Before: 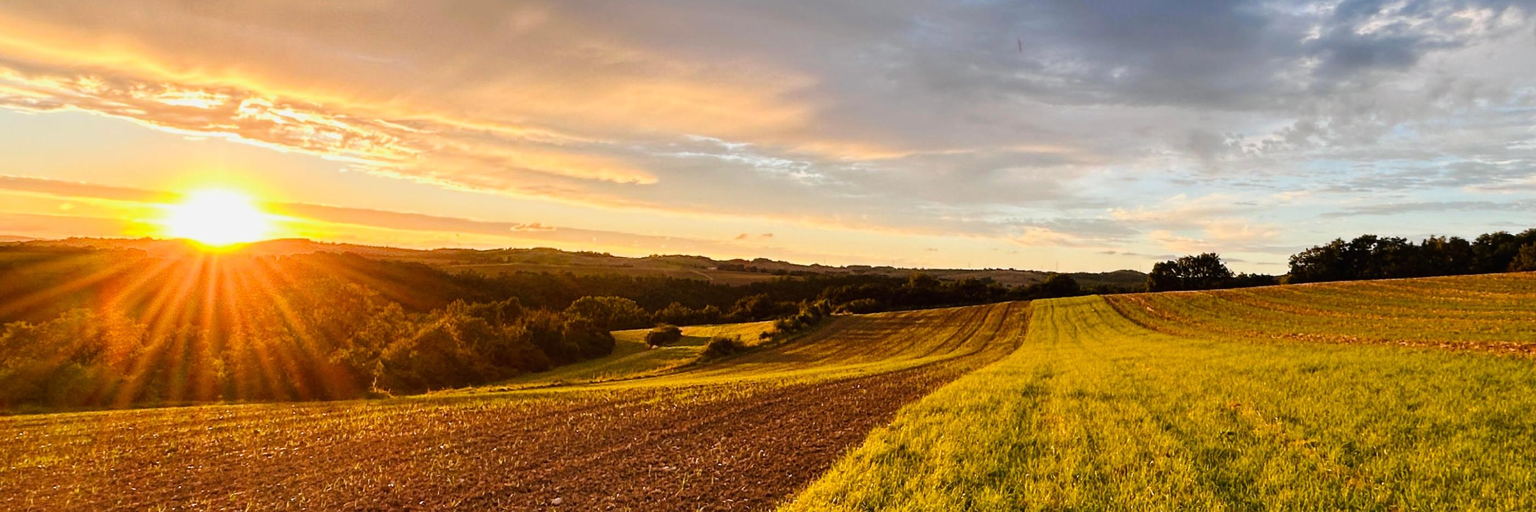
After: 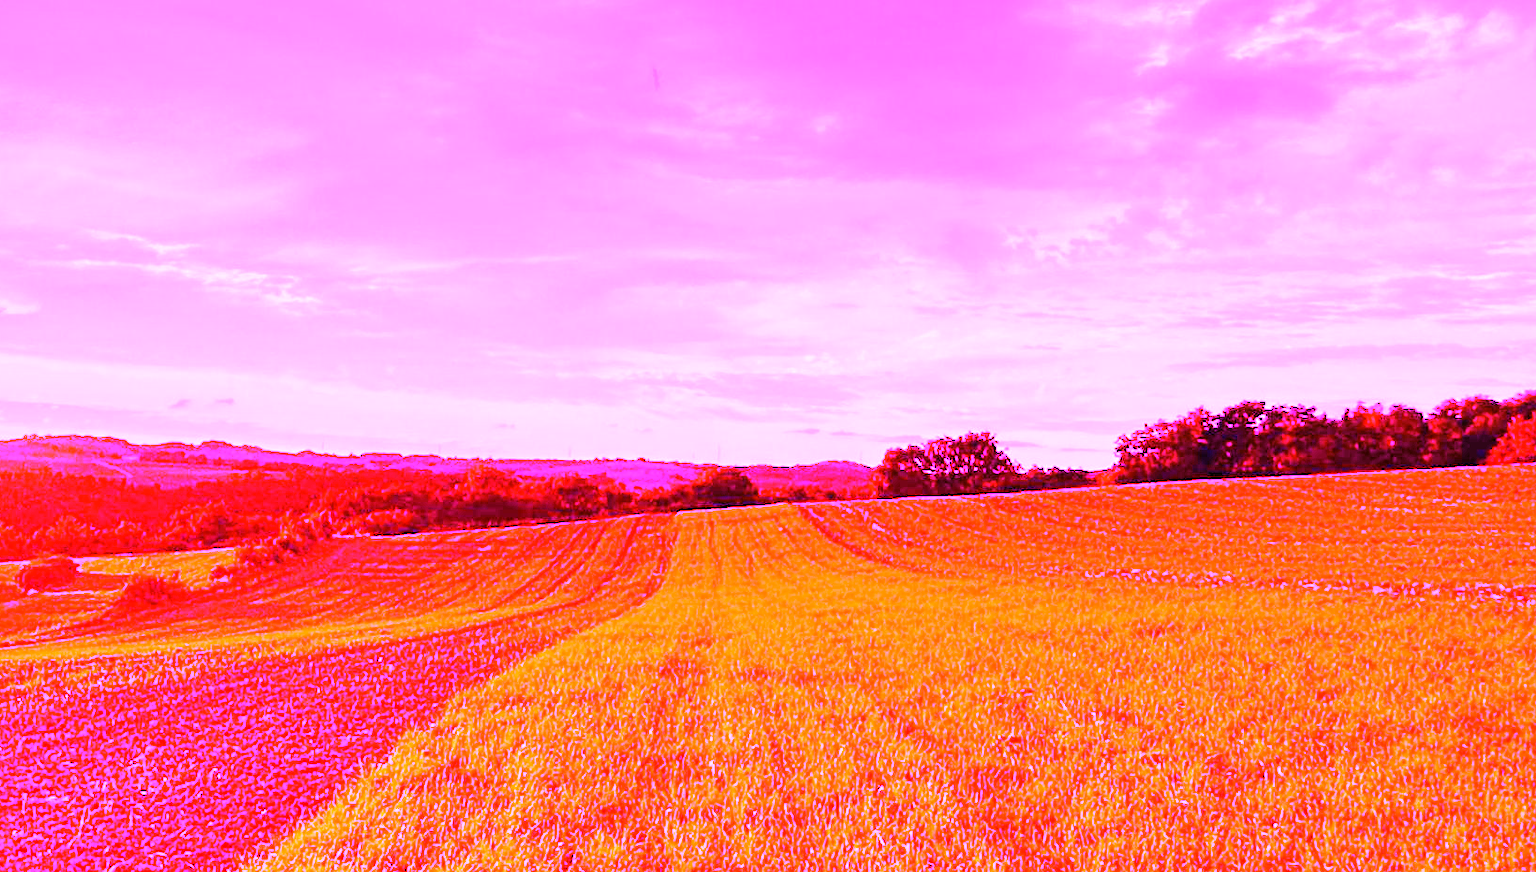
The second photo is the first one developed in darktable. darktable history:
crop: left 41.402%
white balance: red 8, blue 8
